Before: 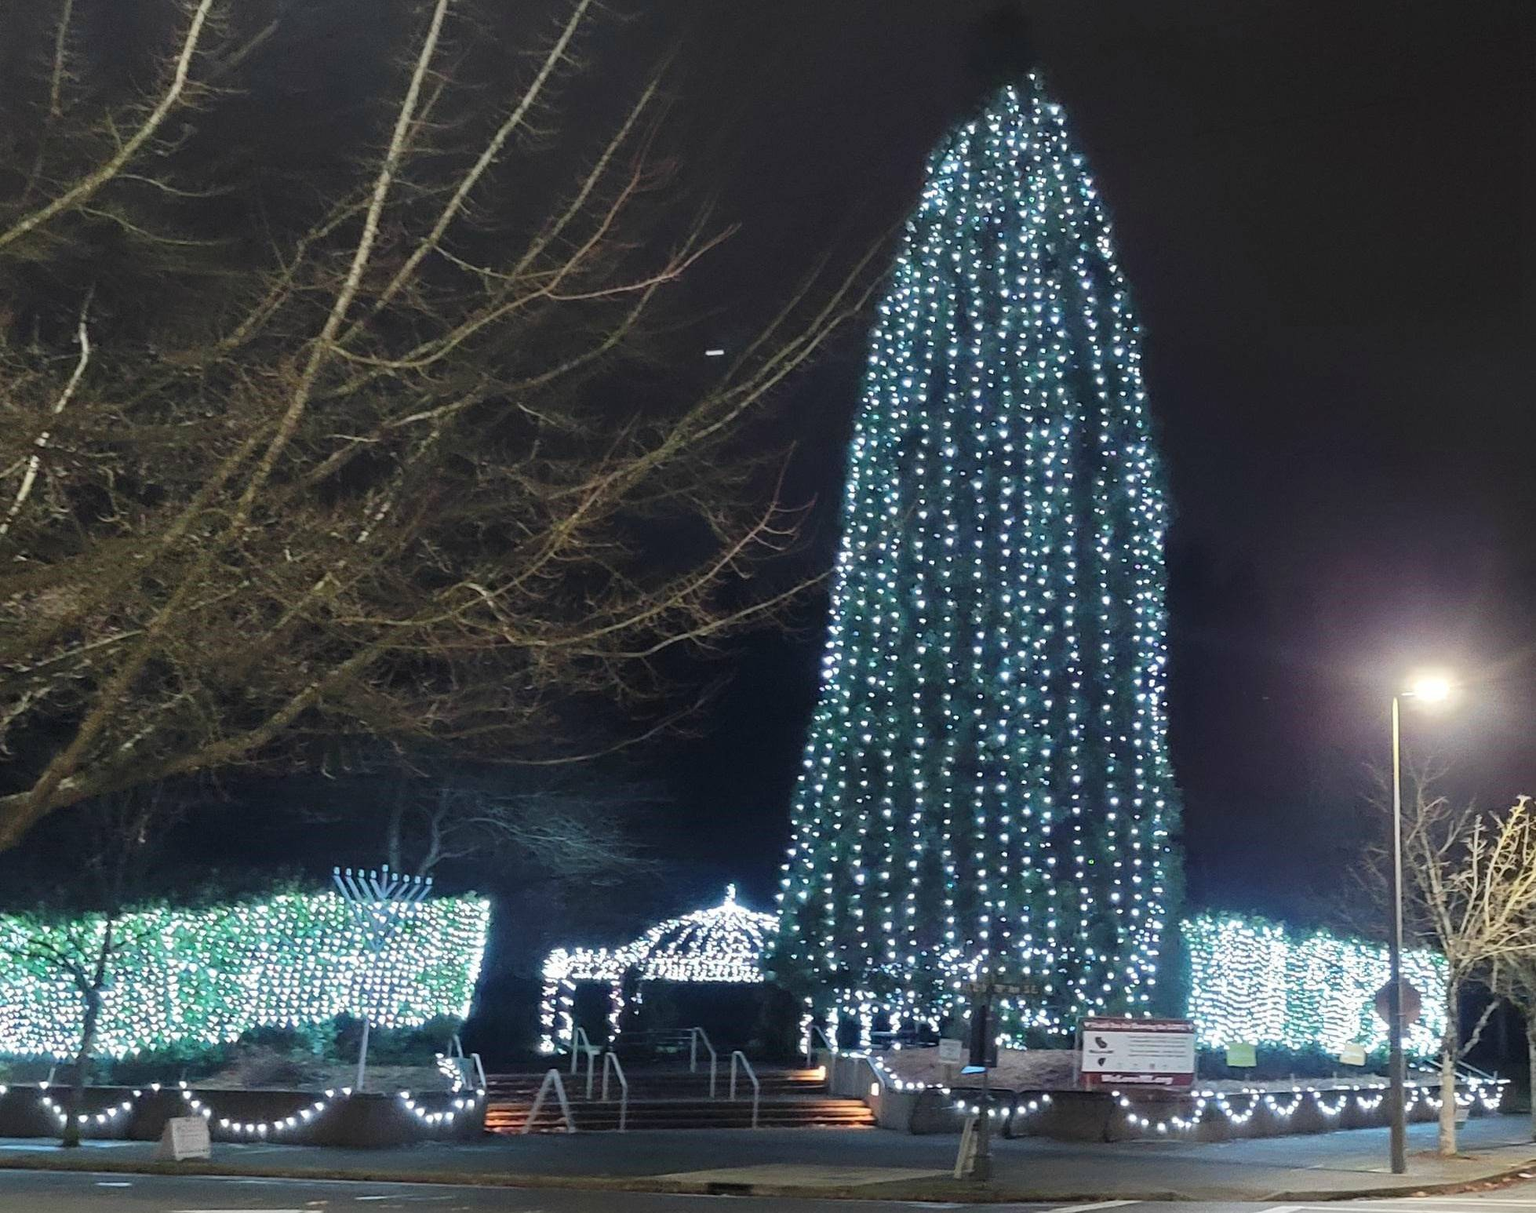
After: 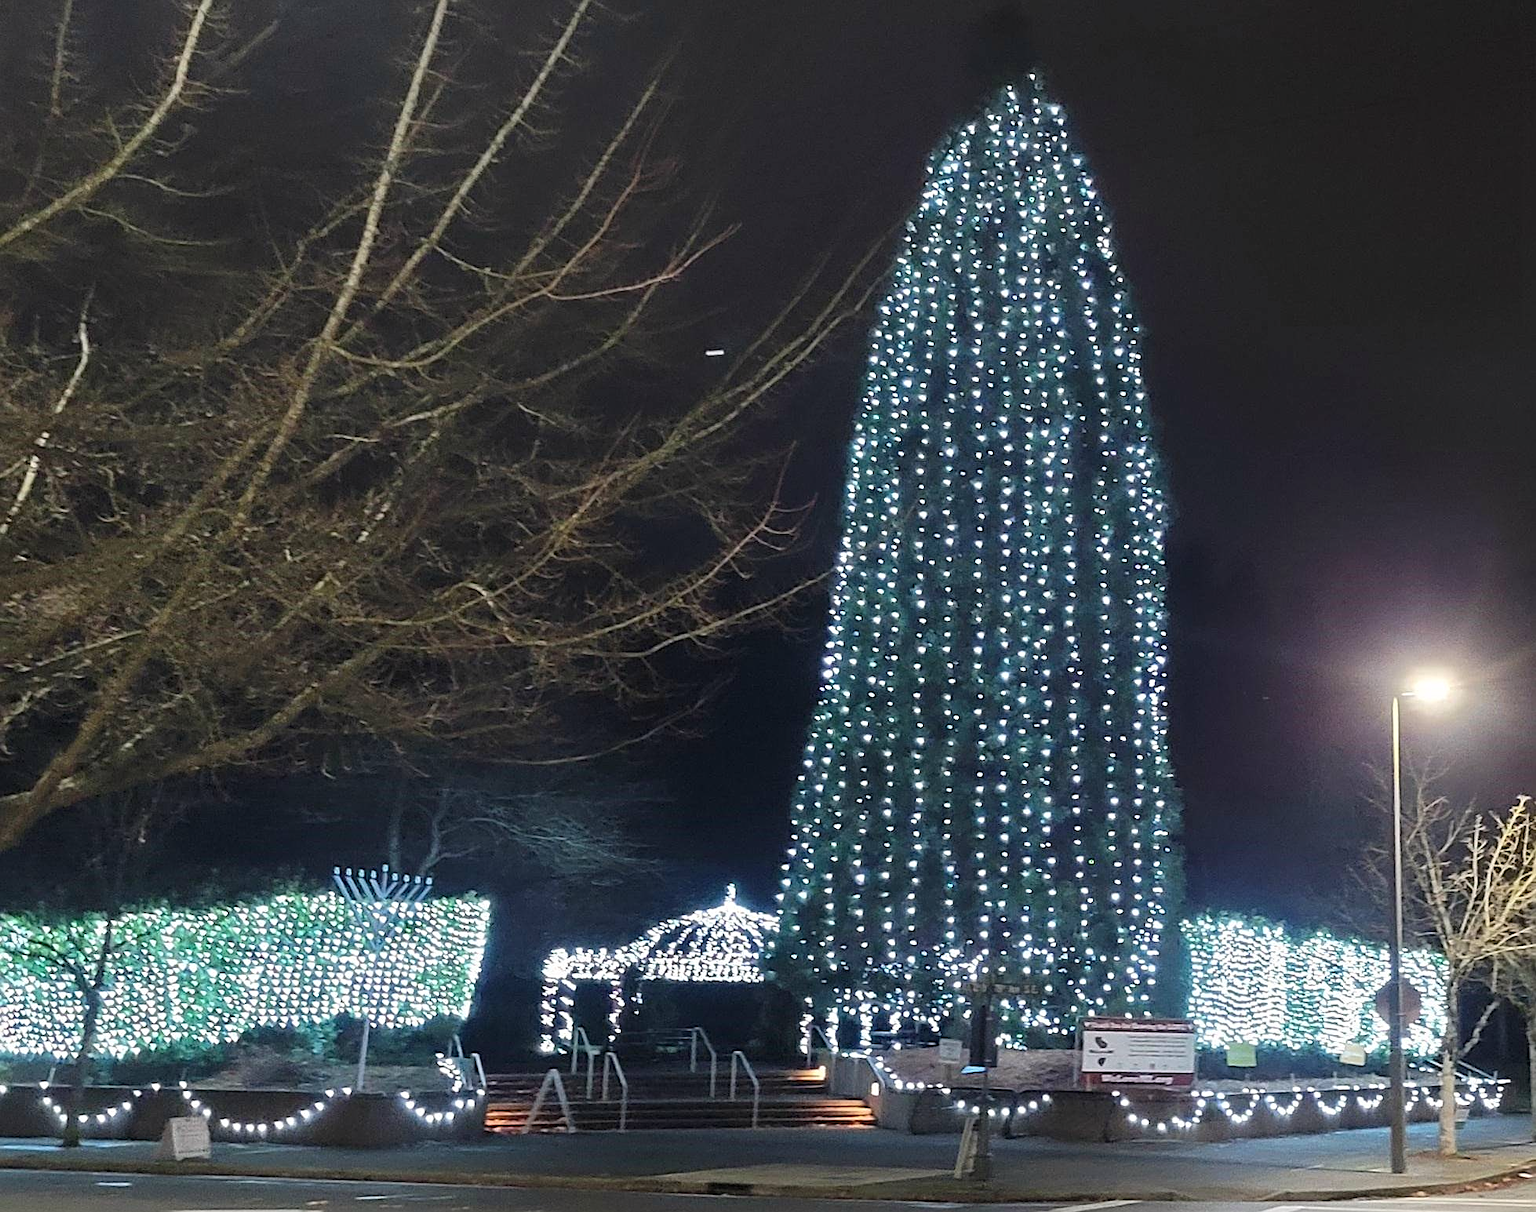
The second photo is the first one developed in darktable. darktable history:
color calibration: gray › normalize channels true, illuminant custom, x 0.344, y 0.359, temperature 5039.42 K, gamut compression 0.019
sharpen: on, module defaults
